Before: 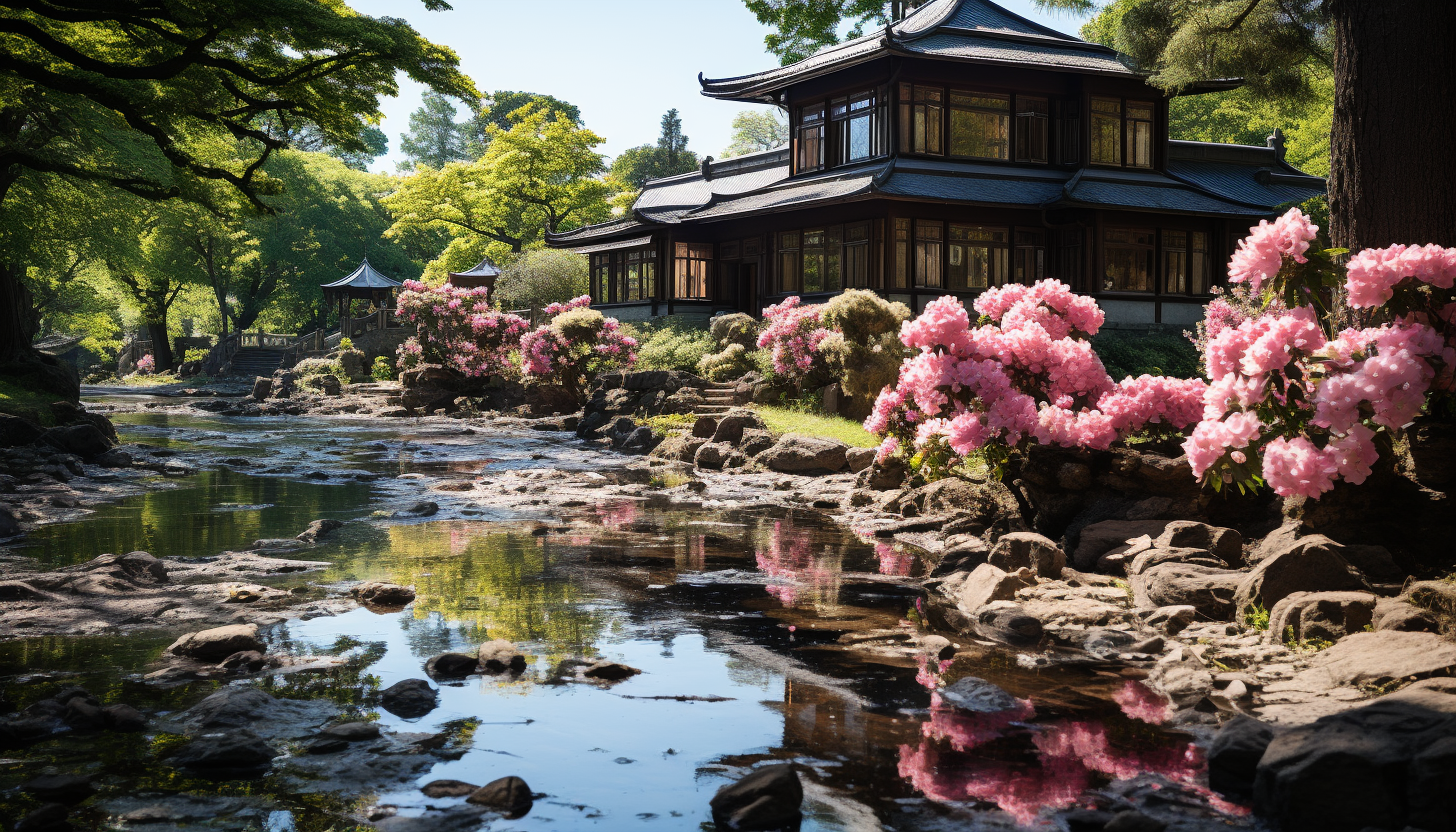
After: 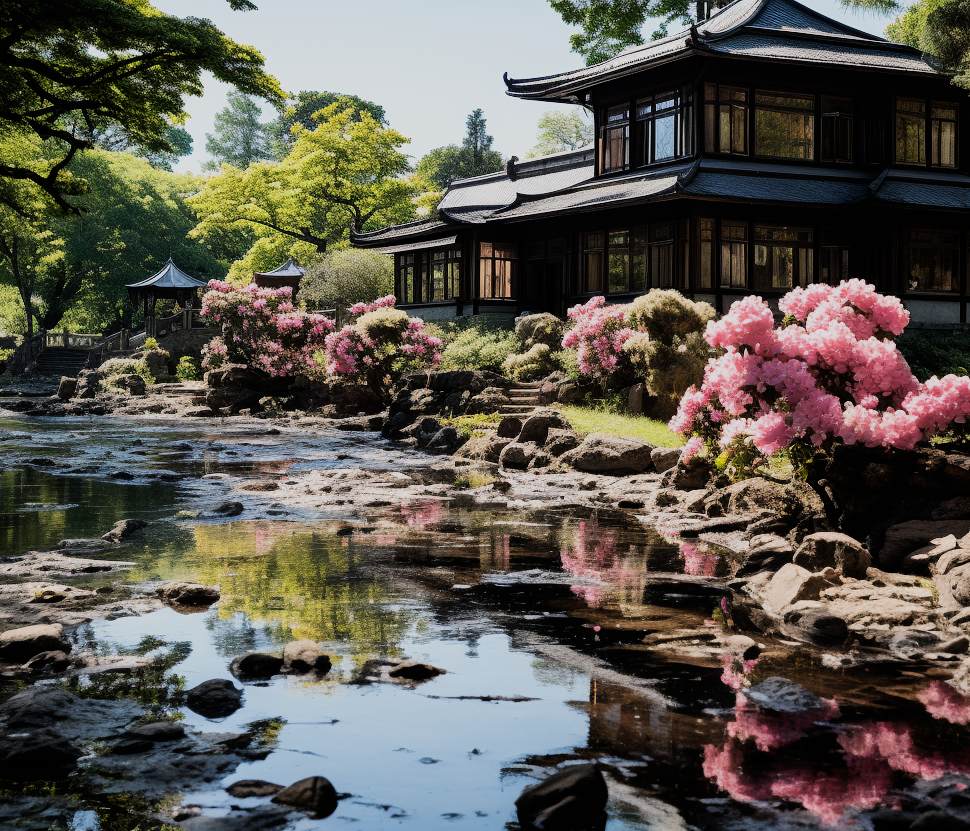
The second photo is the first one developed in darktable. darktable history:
filmic rgb: black relative exposure -7.65 EV, hardness 4.02, contrast 1.1, highlights saturation mix -30%
crop and rotate: left 13.409%, right 19.924%
